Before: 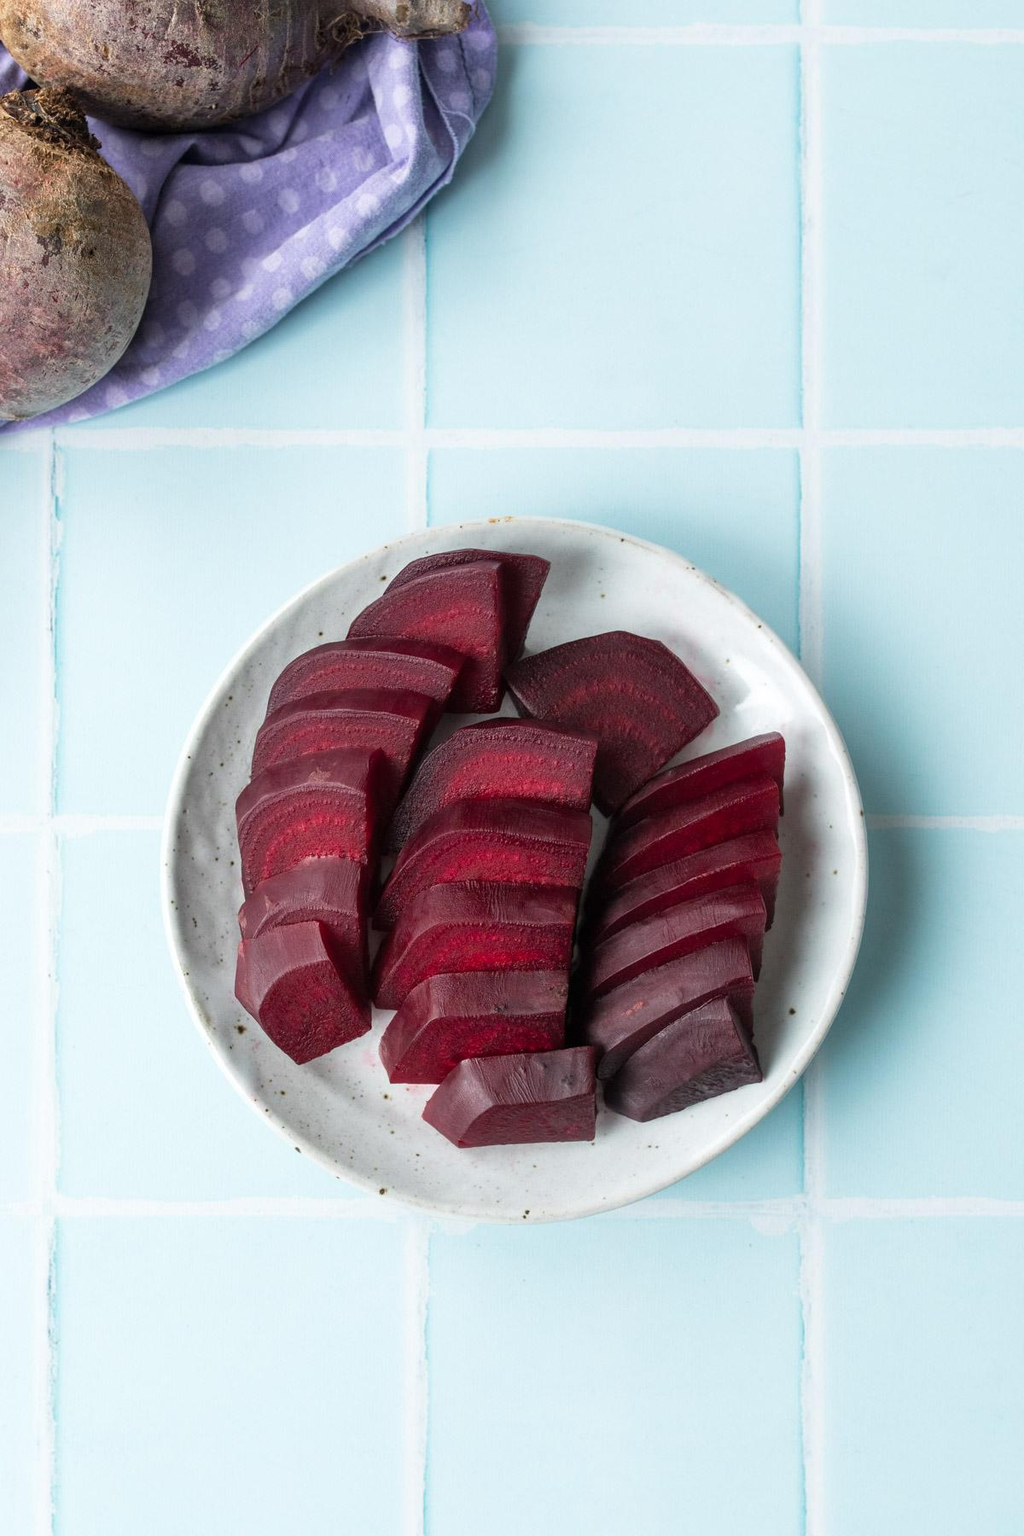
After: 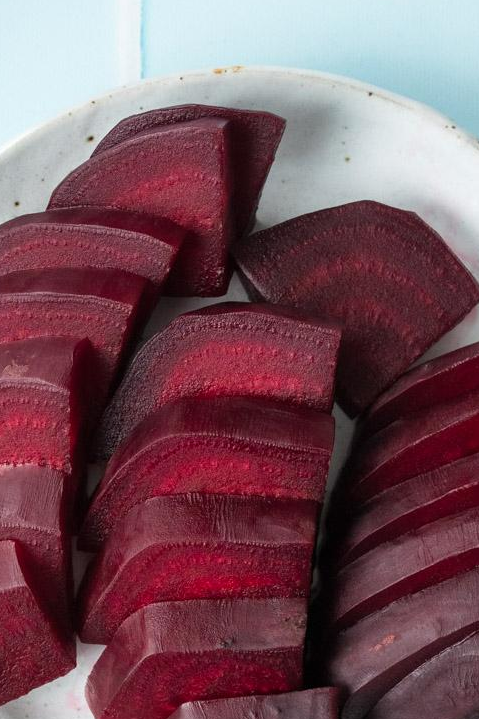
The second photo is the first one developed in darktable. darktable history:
crop: left 30%, top 30%, right 30%, bottom 30%
color balance rgb: global vibrance 10%
